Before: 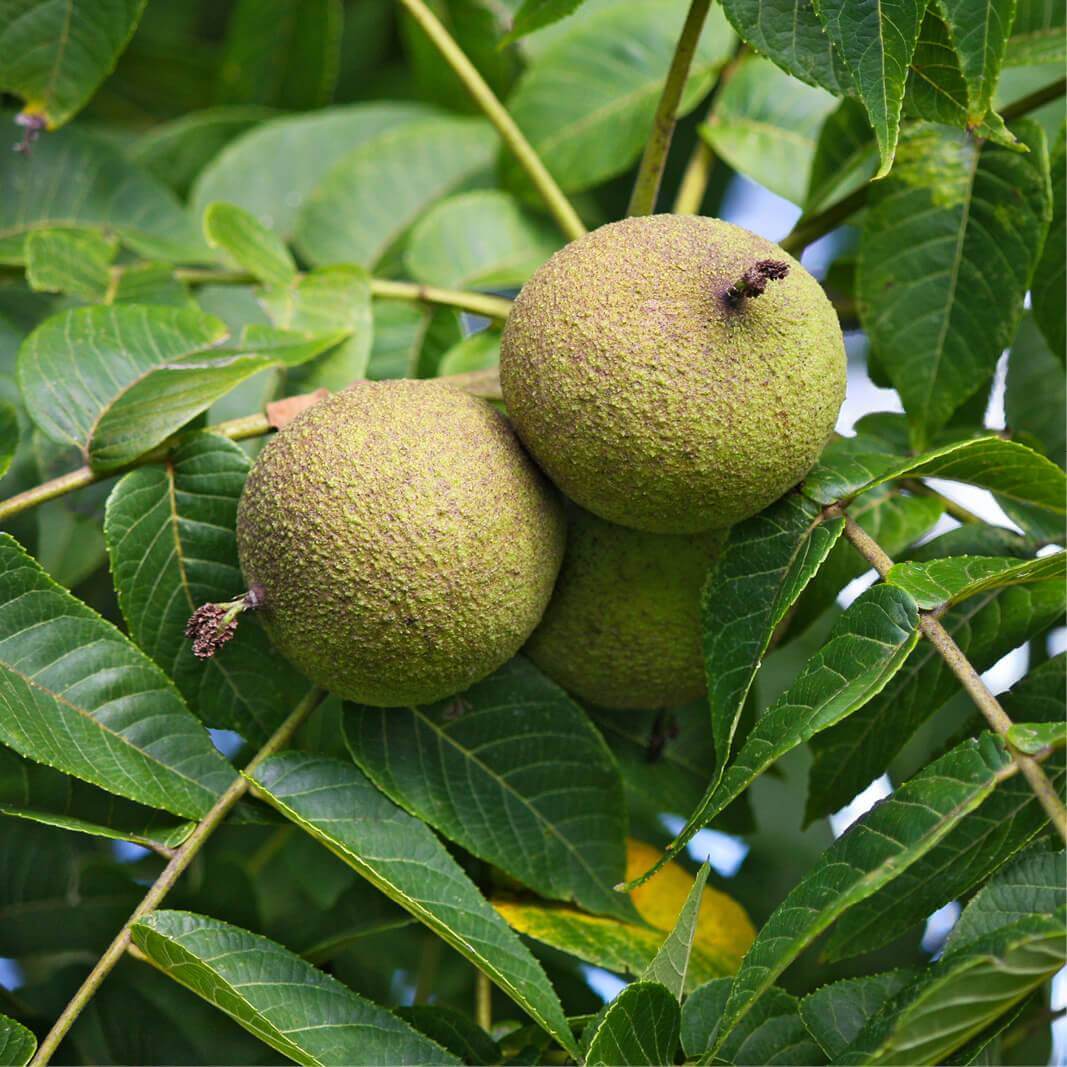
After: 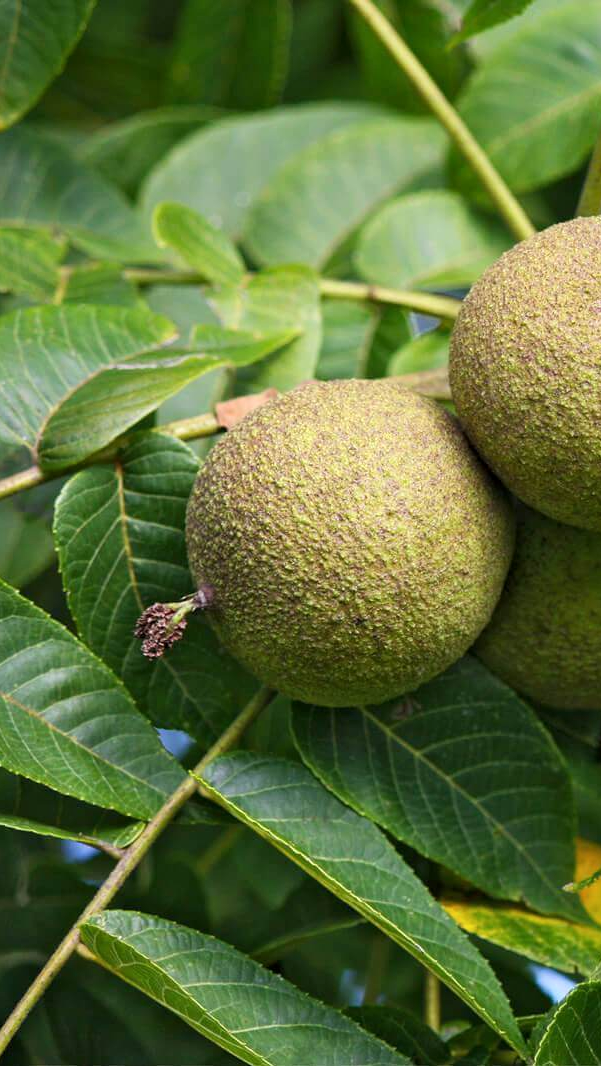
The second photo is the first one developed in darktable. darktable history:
local contrast: highlights 106%, shadows 99%, detail 119%, midtone range 0.2
crop: left 4.826%, right 38.842%
